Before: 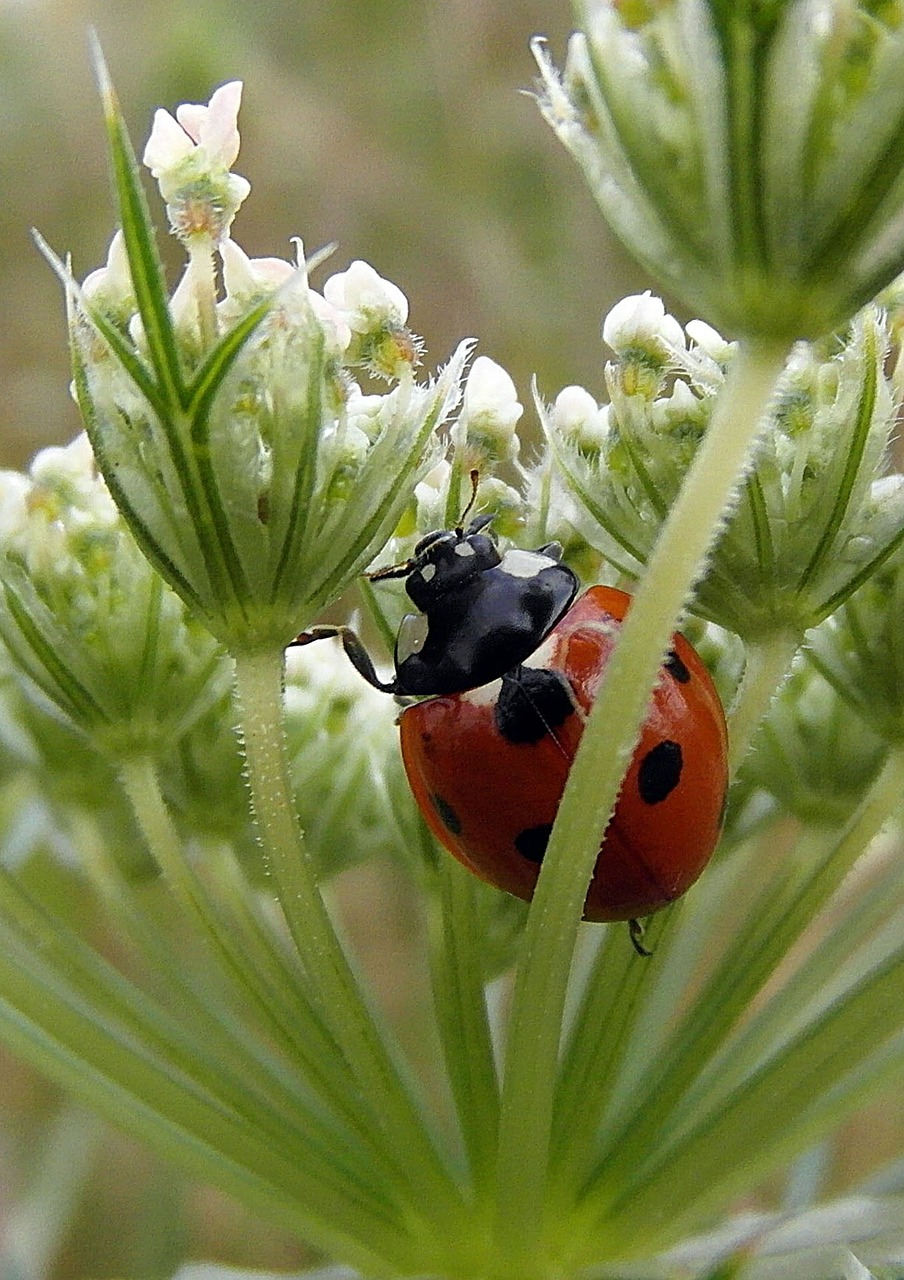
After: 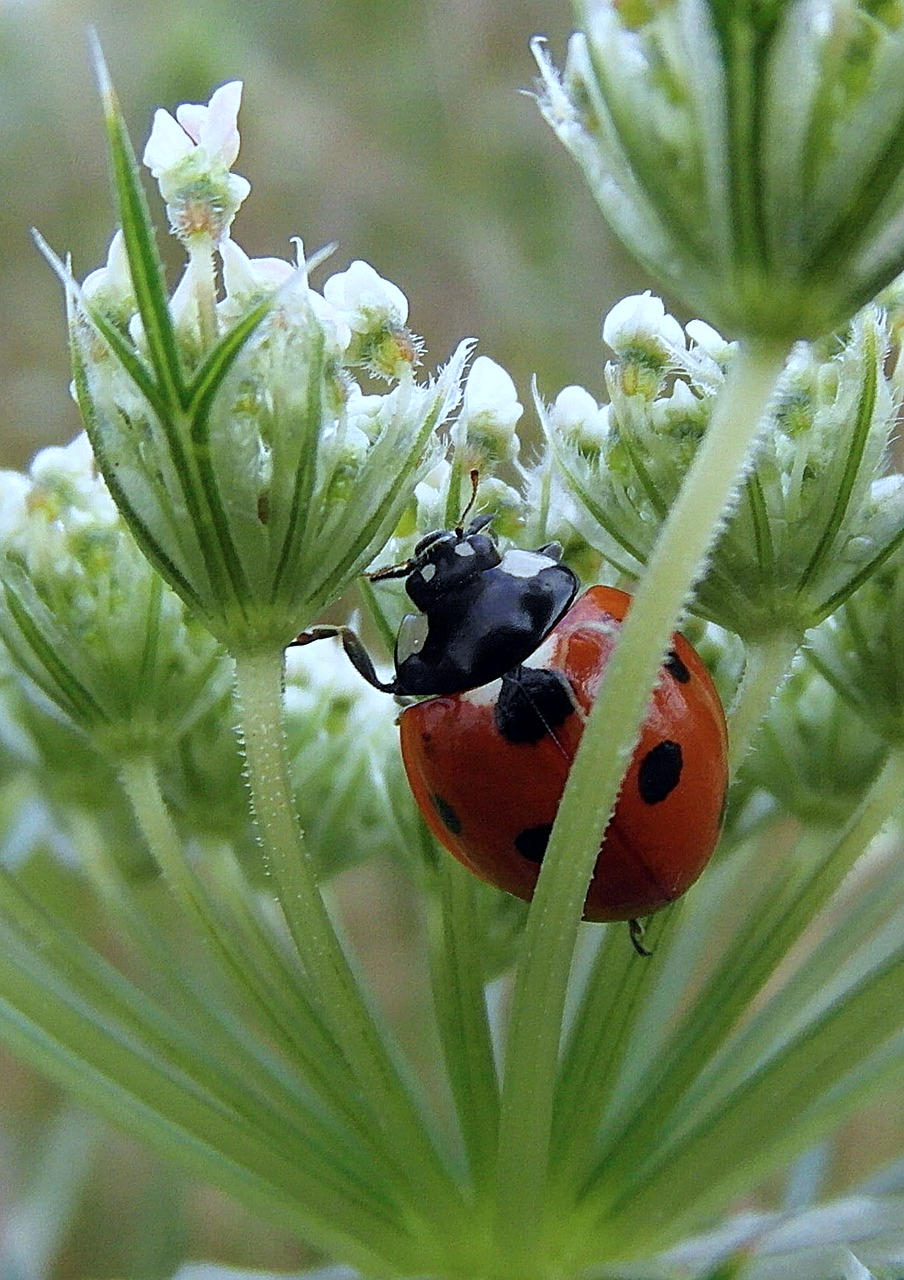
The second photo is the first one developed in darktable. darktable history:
color calibration: x 0.38, y 0.39, temperature 4086.04 K
